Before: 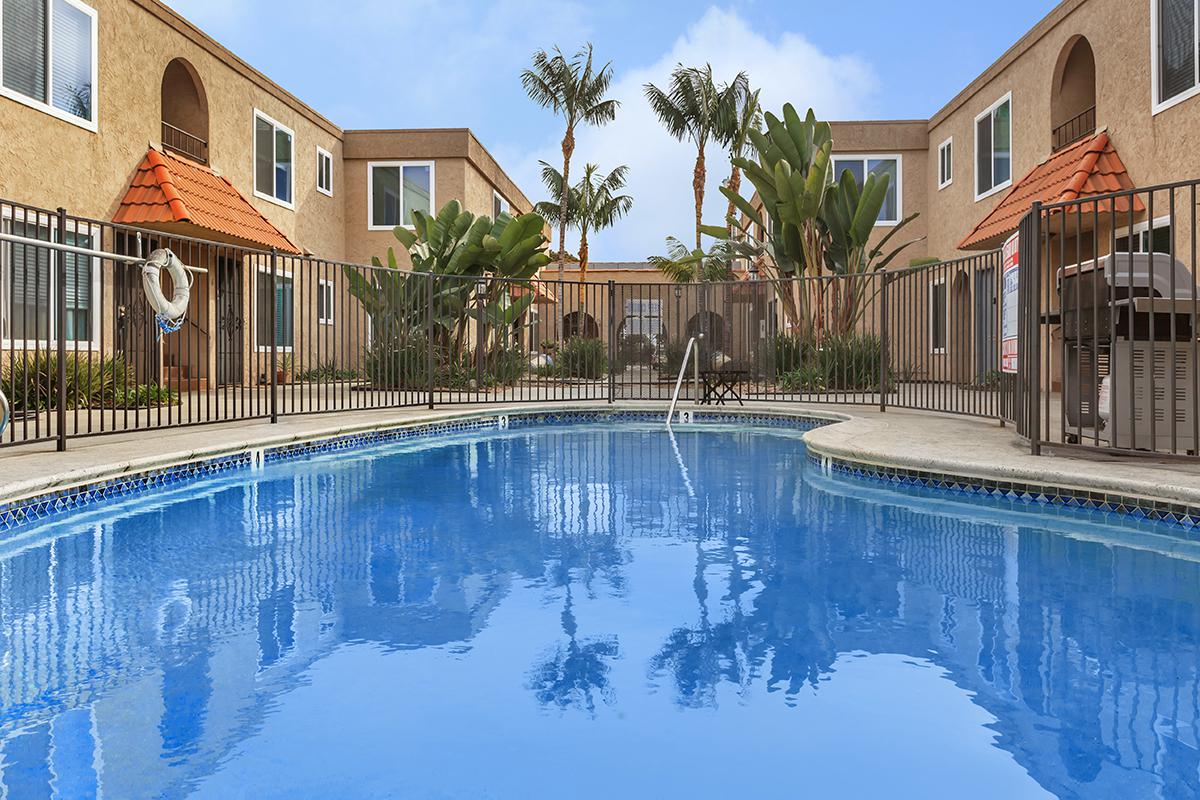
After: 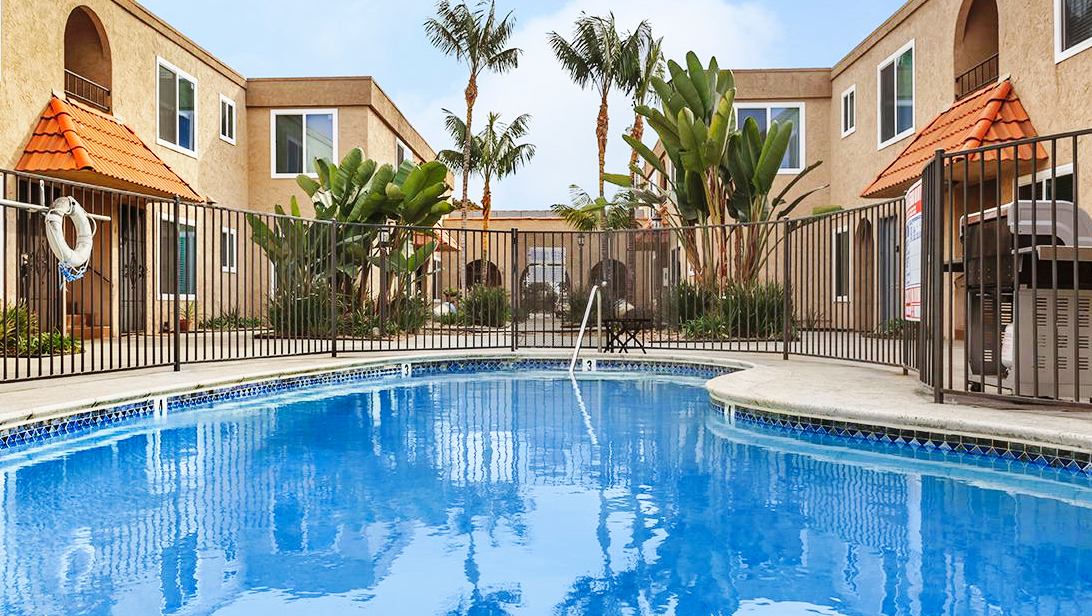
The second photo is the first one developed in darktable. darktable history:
base curve: curves: ch0 [(0, 0) (0.032, 0.025) (0.121, 0.166) (0.206, 0.329) (0.605, 0.79) (1, 1)], preserve colors none
crop: left 8.155%, top 6.611%, bottom 15.385%
